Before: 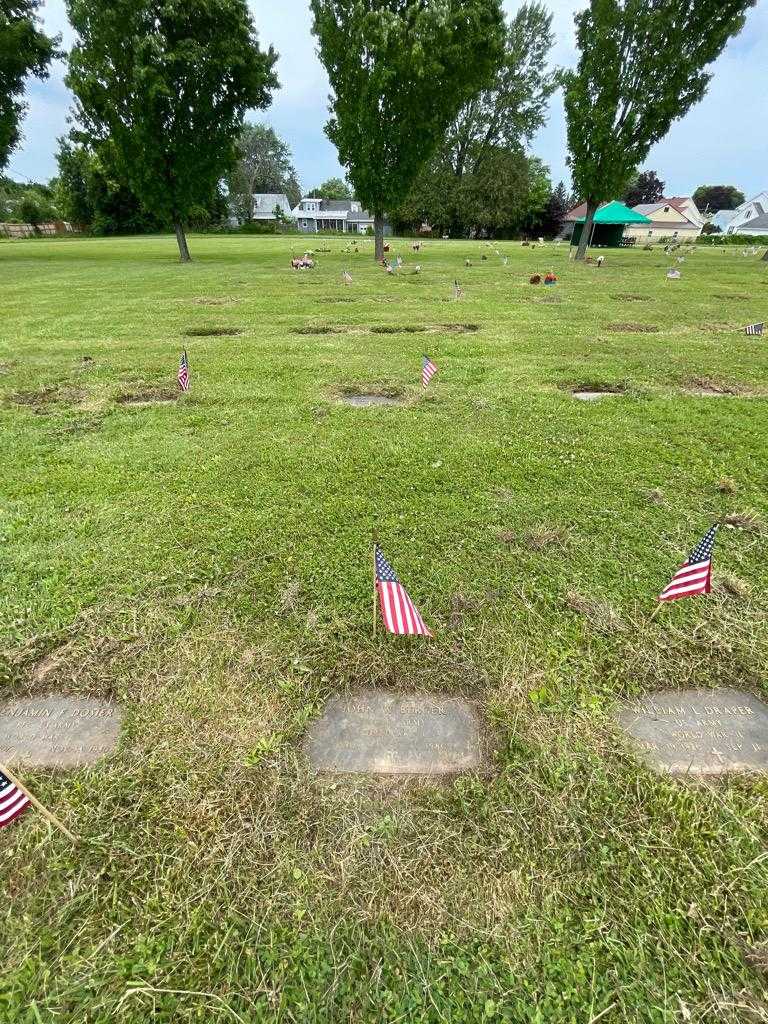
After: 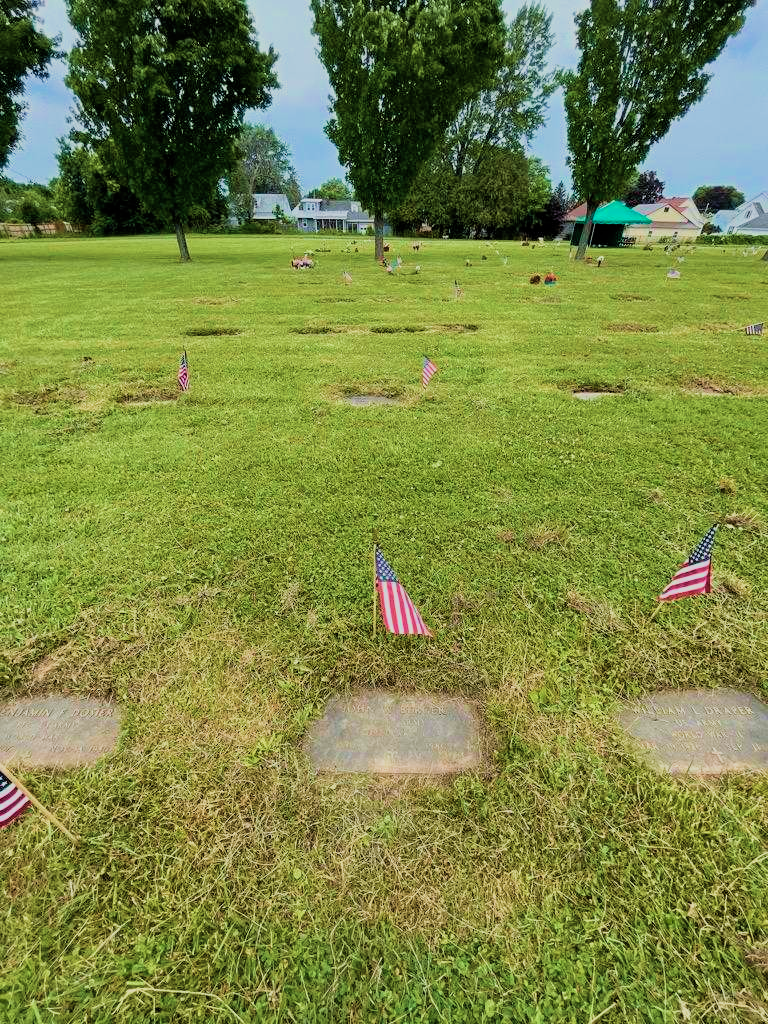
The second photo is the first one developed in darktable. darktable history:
velvia: strength 75%
filmic rgb: black relative exposure -7.65 EV, white relative exposure 4.56 EV, hardness 3.61, add noise in highlights 0.002, color science v3 (2019), use custom middle-gray values true, contrast in highlights soft
